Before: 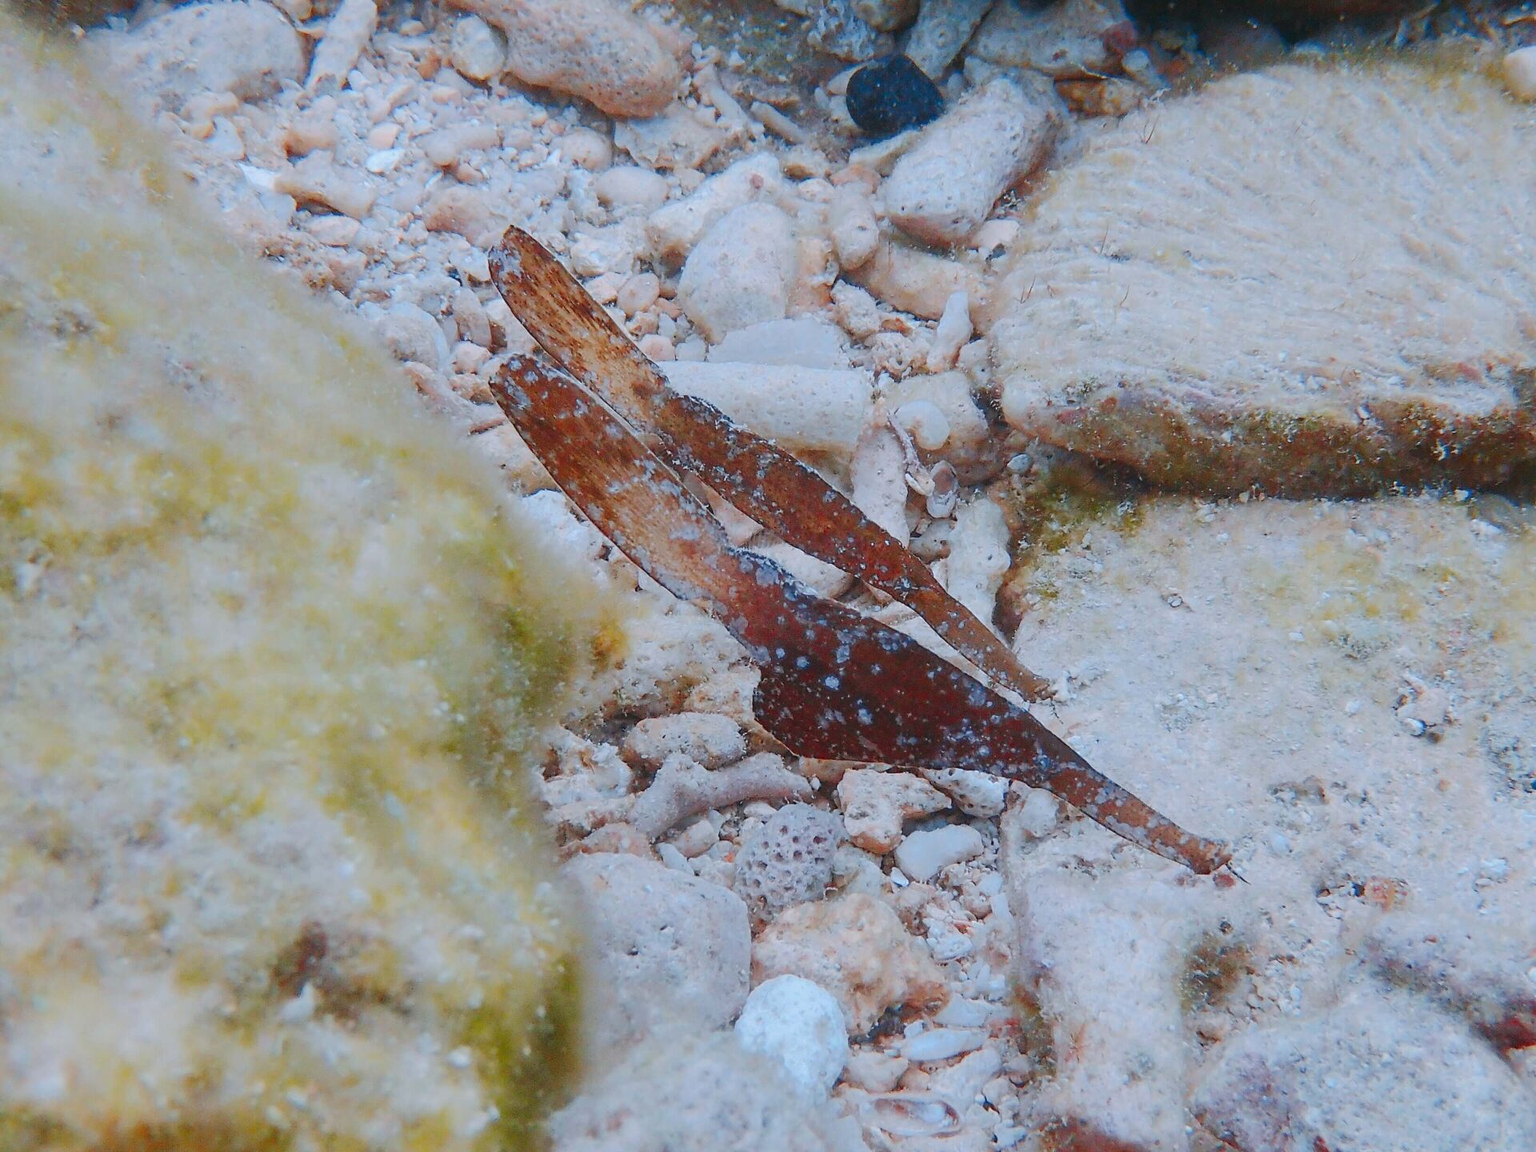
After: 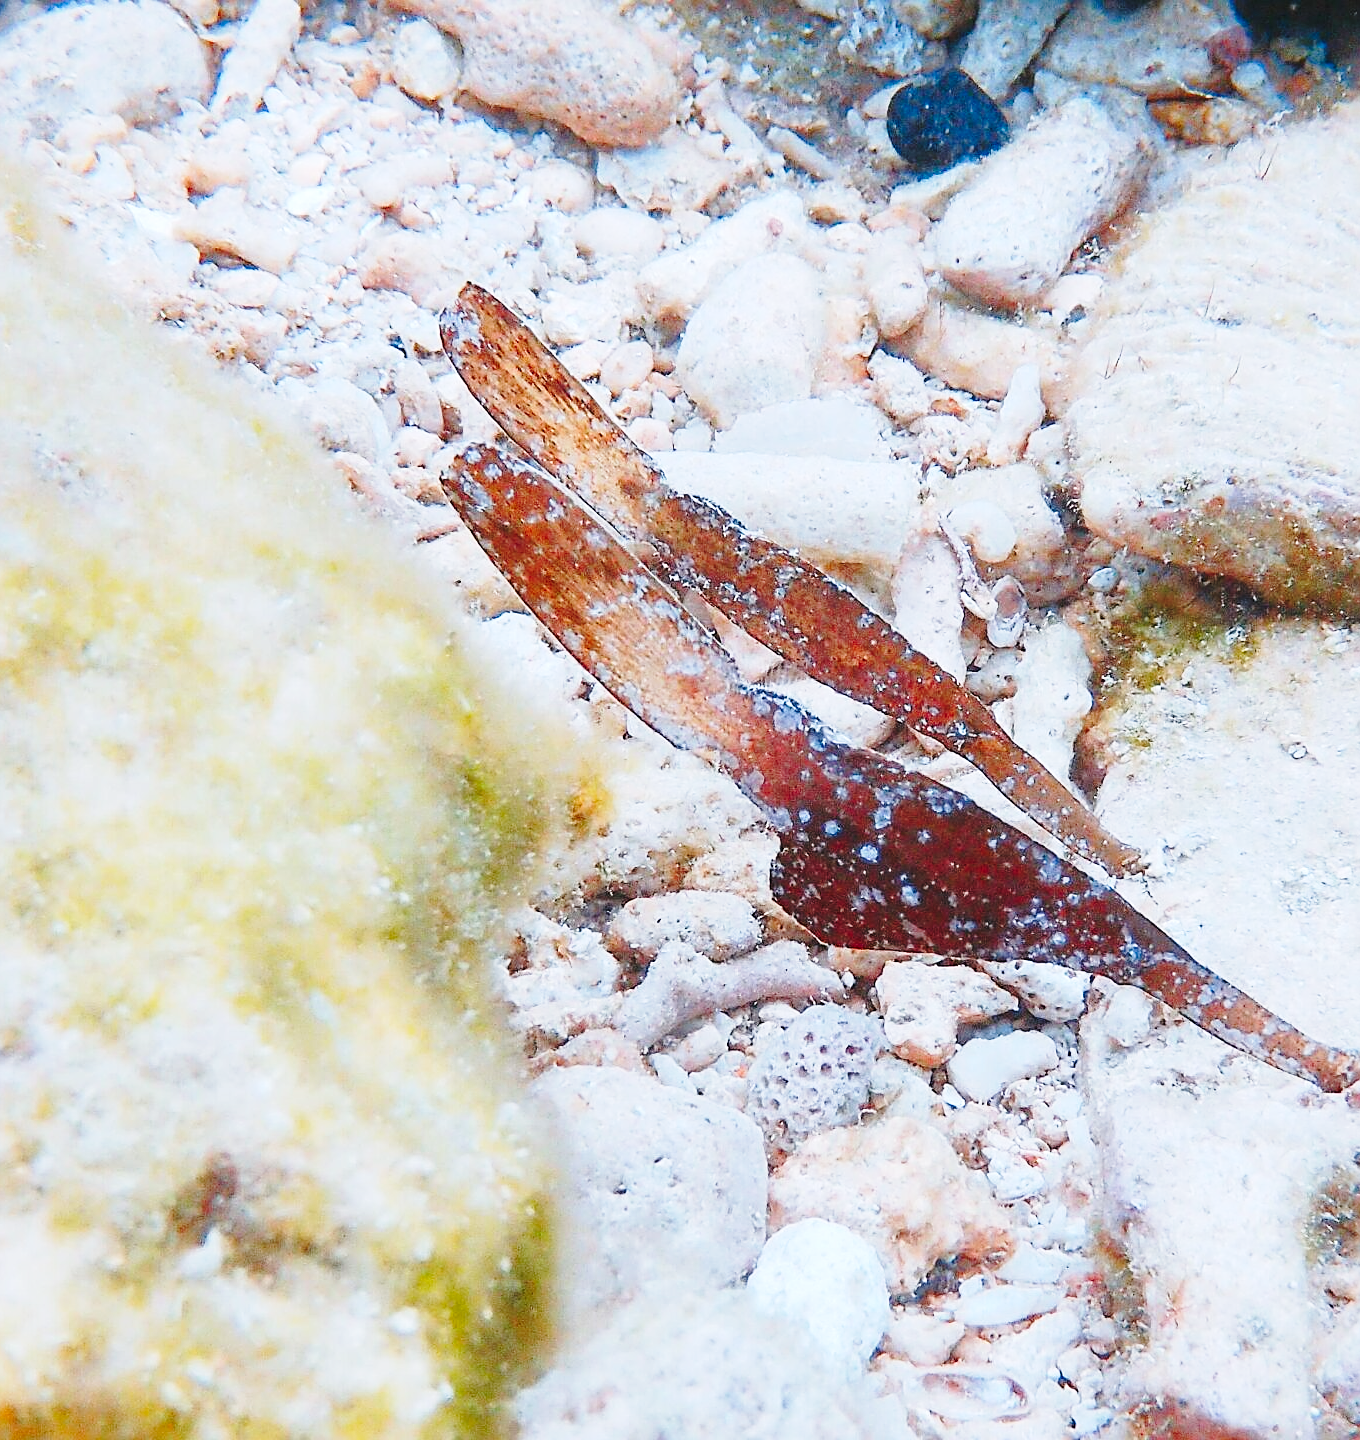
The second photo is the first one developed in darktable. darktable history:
base curve: curves: ch0 [(0, 0) (0.028, 0.03) (0.121, 0.232) (0.46, 0.748) (0.859, 0.968) (1, 1)], preserve colors none
exposure: exposure 0.371 EV, compensate highlight preservation false
crop and rotate: left 8.946%, right 20.218%
sharpen: on, module defaults
